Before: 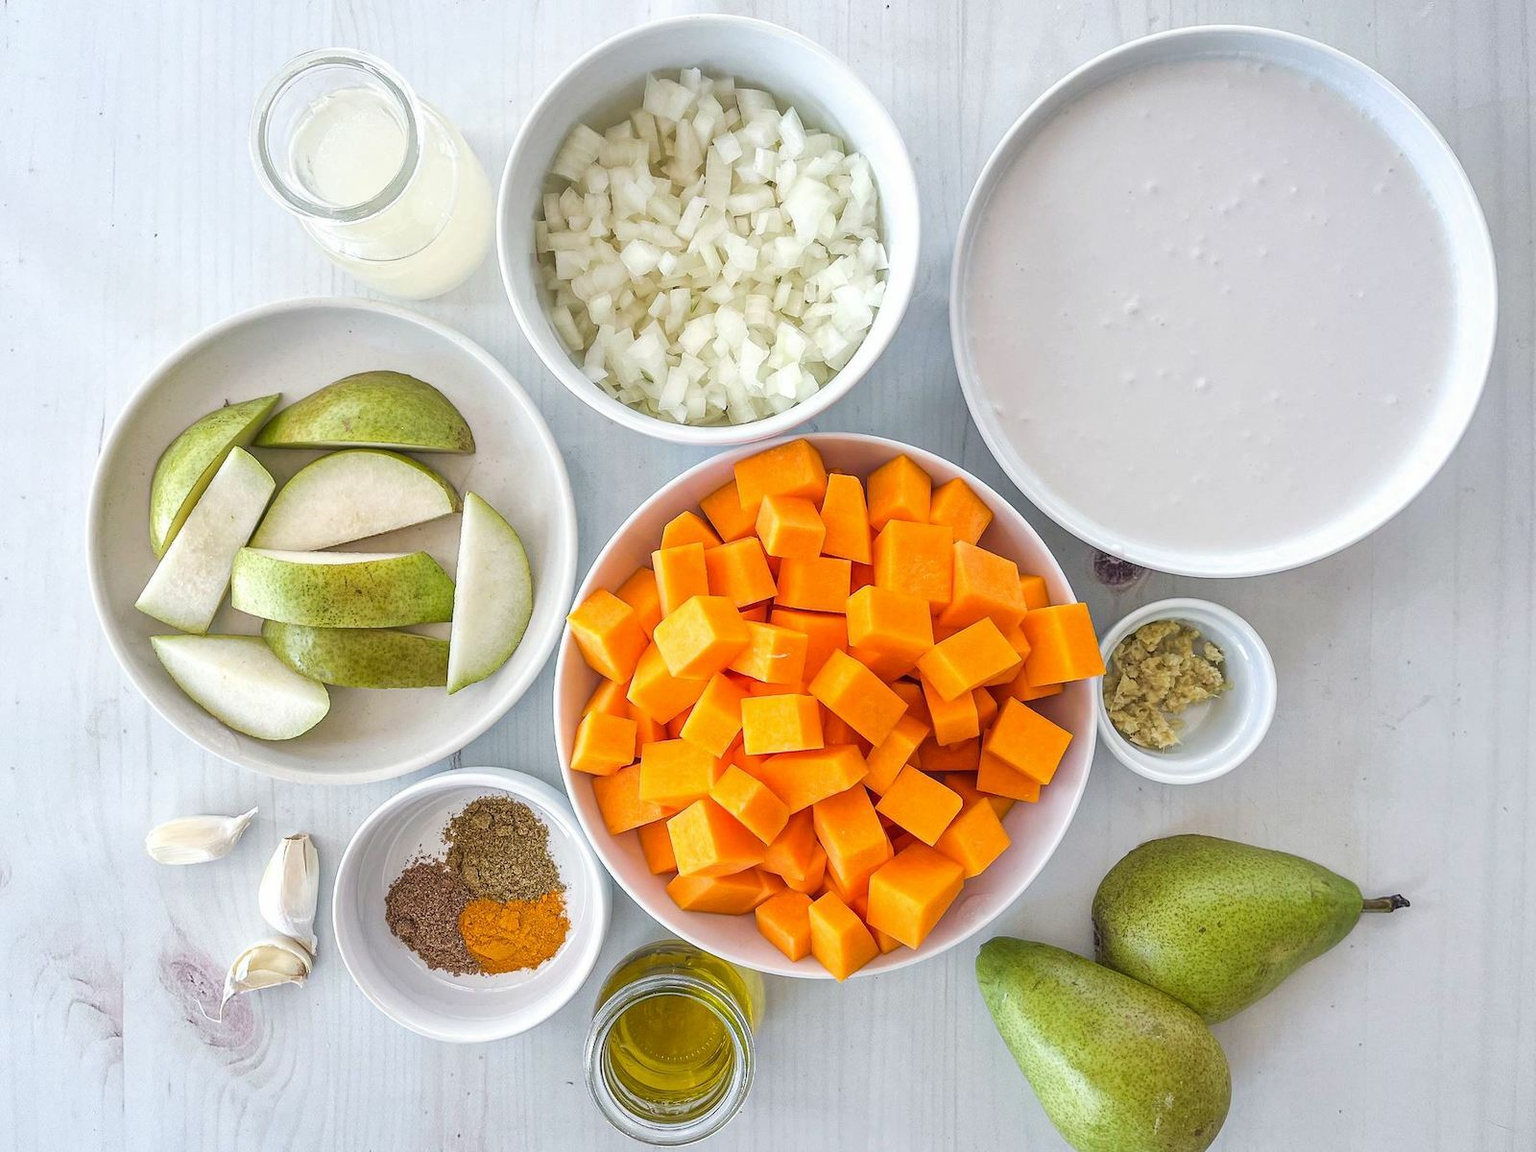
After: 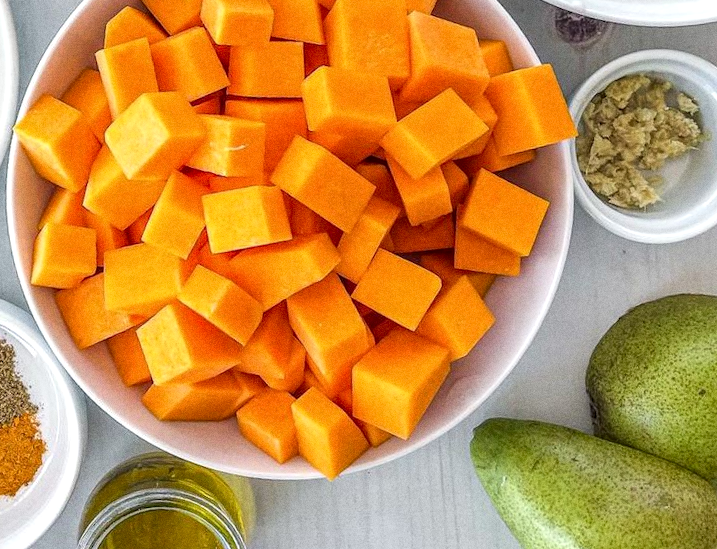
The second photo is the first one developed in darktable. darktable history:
rotate and perspective: rotation -5.2°, automatic cropping off
grain: coarseness 0.09 ISO
local contrast: detail 130%
exposure: compensate highlight preservation false
crop: left 37.221%, top 45.169%, right 20.63%, bottom 13.777%
